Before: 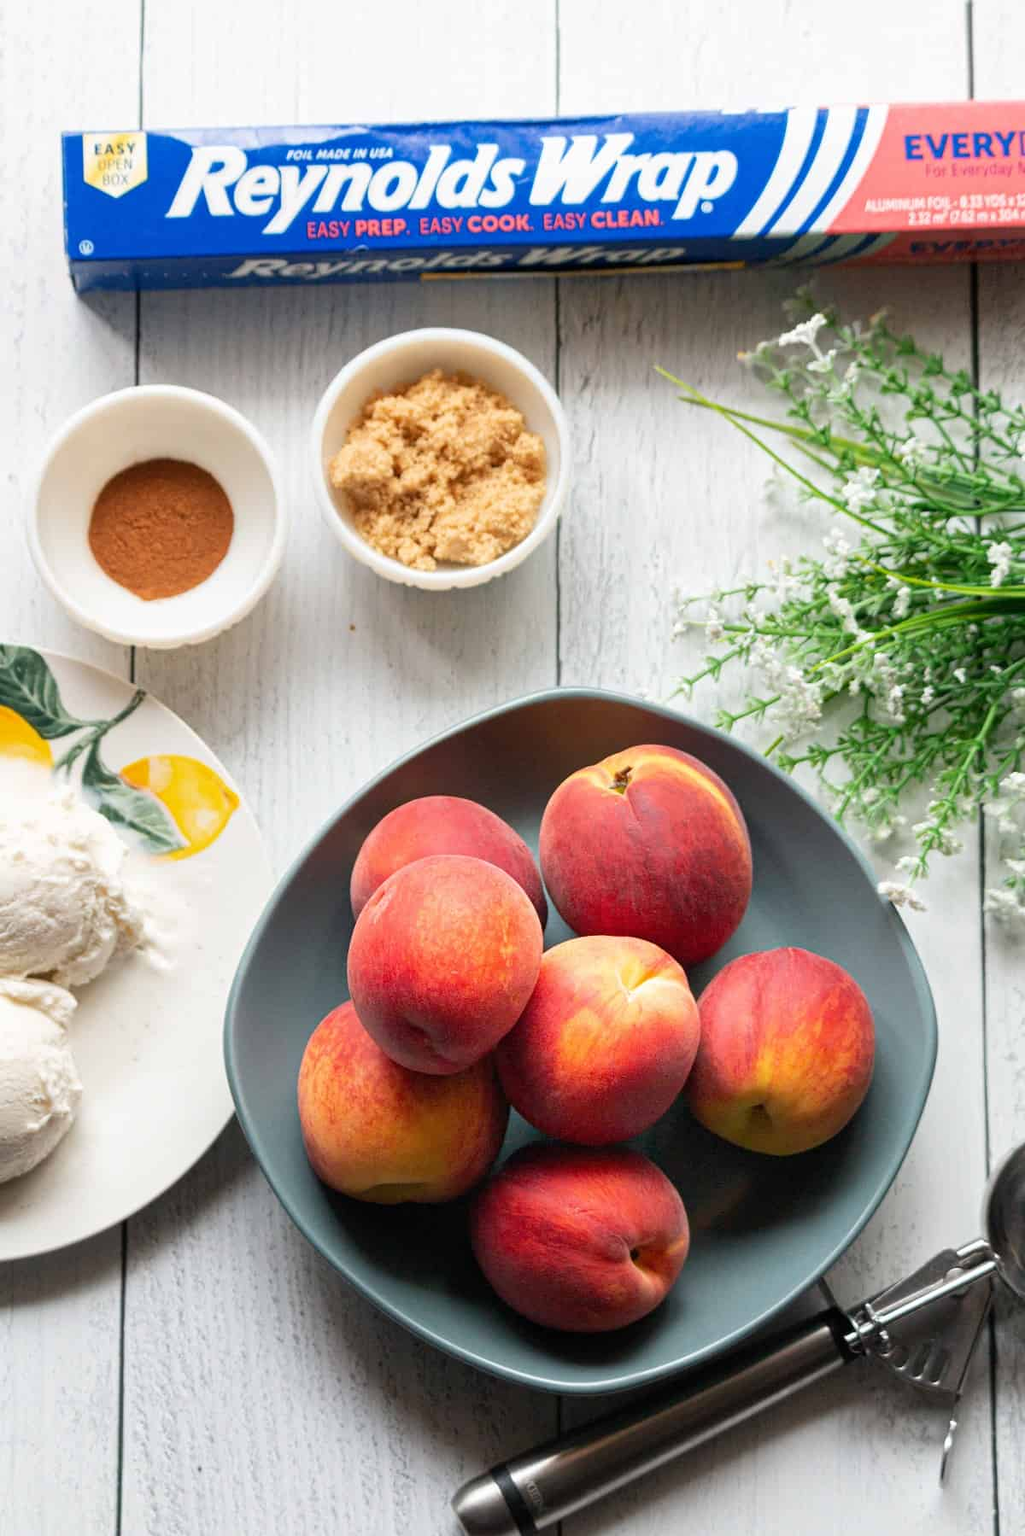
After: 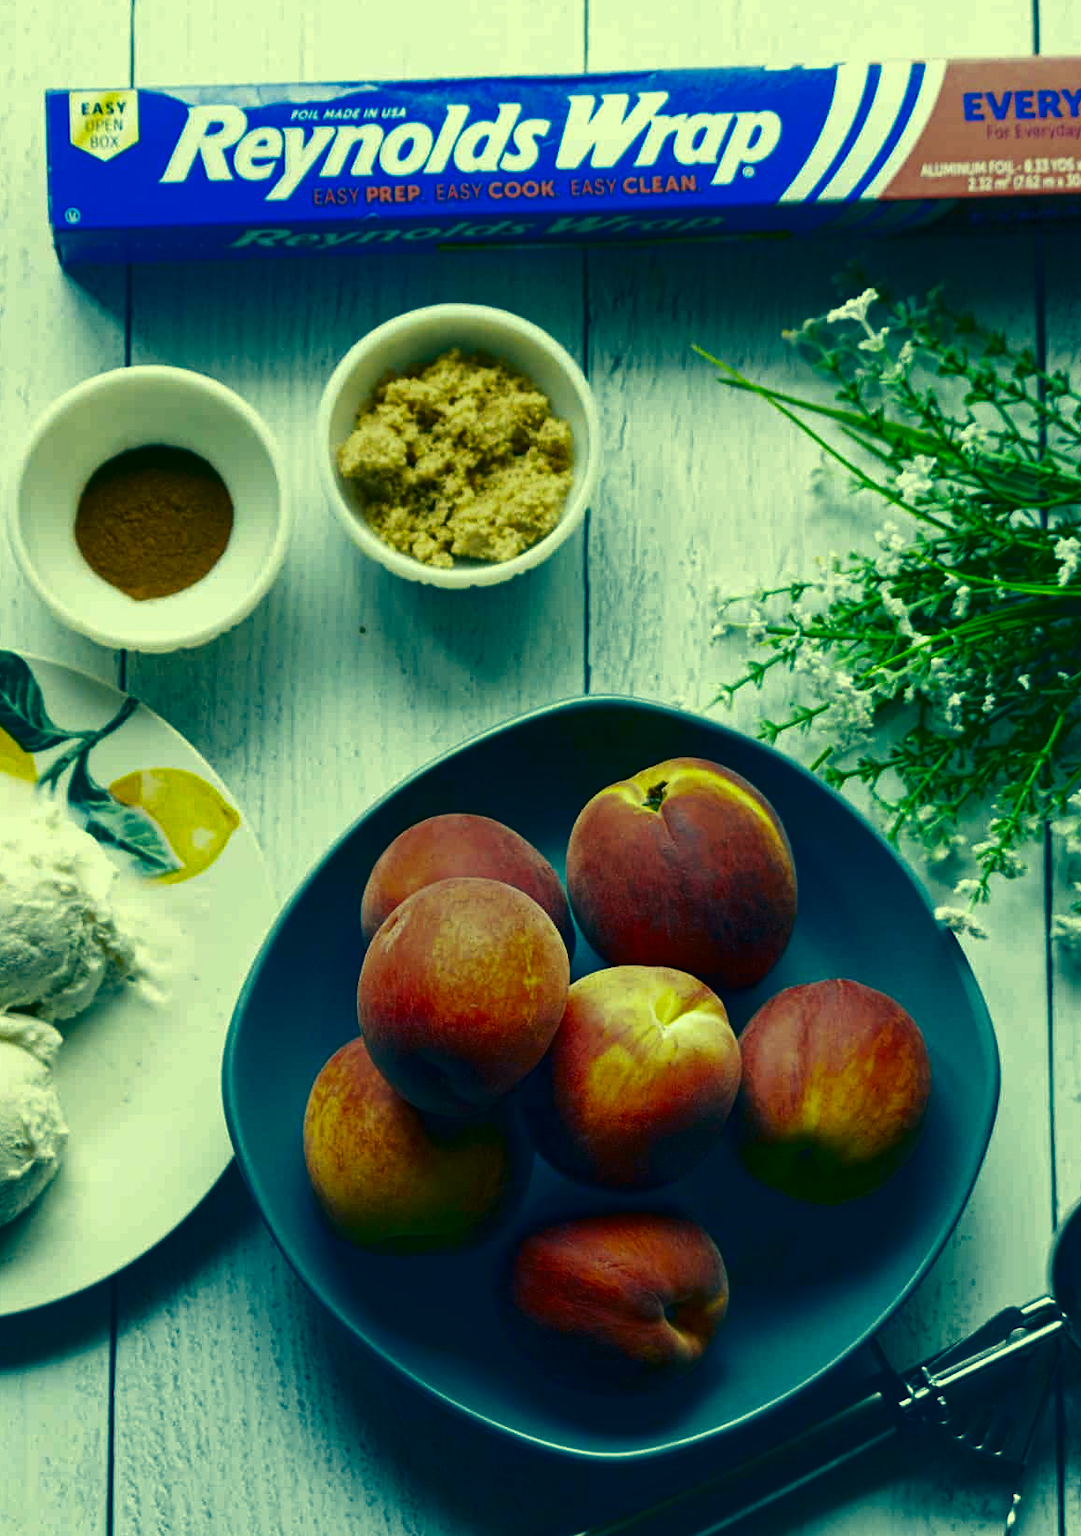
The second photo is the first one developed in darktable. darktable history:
crop: left 1.964%, top 3.251%, right 1.122%, bottom 4.933%
white balance: red 0.974, blue 1.044
color correction: highlights a* -15.58, highlights b* 40, shadows a* -40, shadows b* -26.18
contrast brightness saturation: contrast 0.09, brightness -0.59, saturation 0.17
